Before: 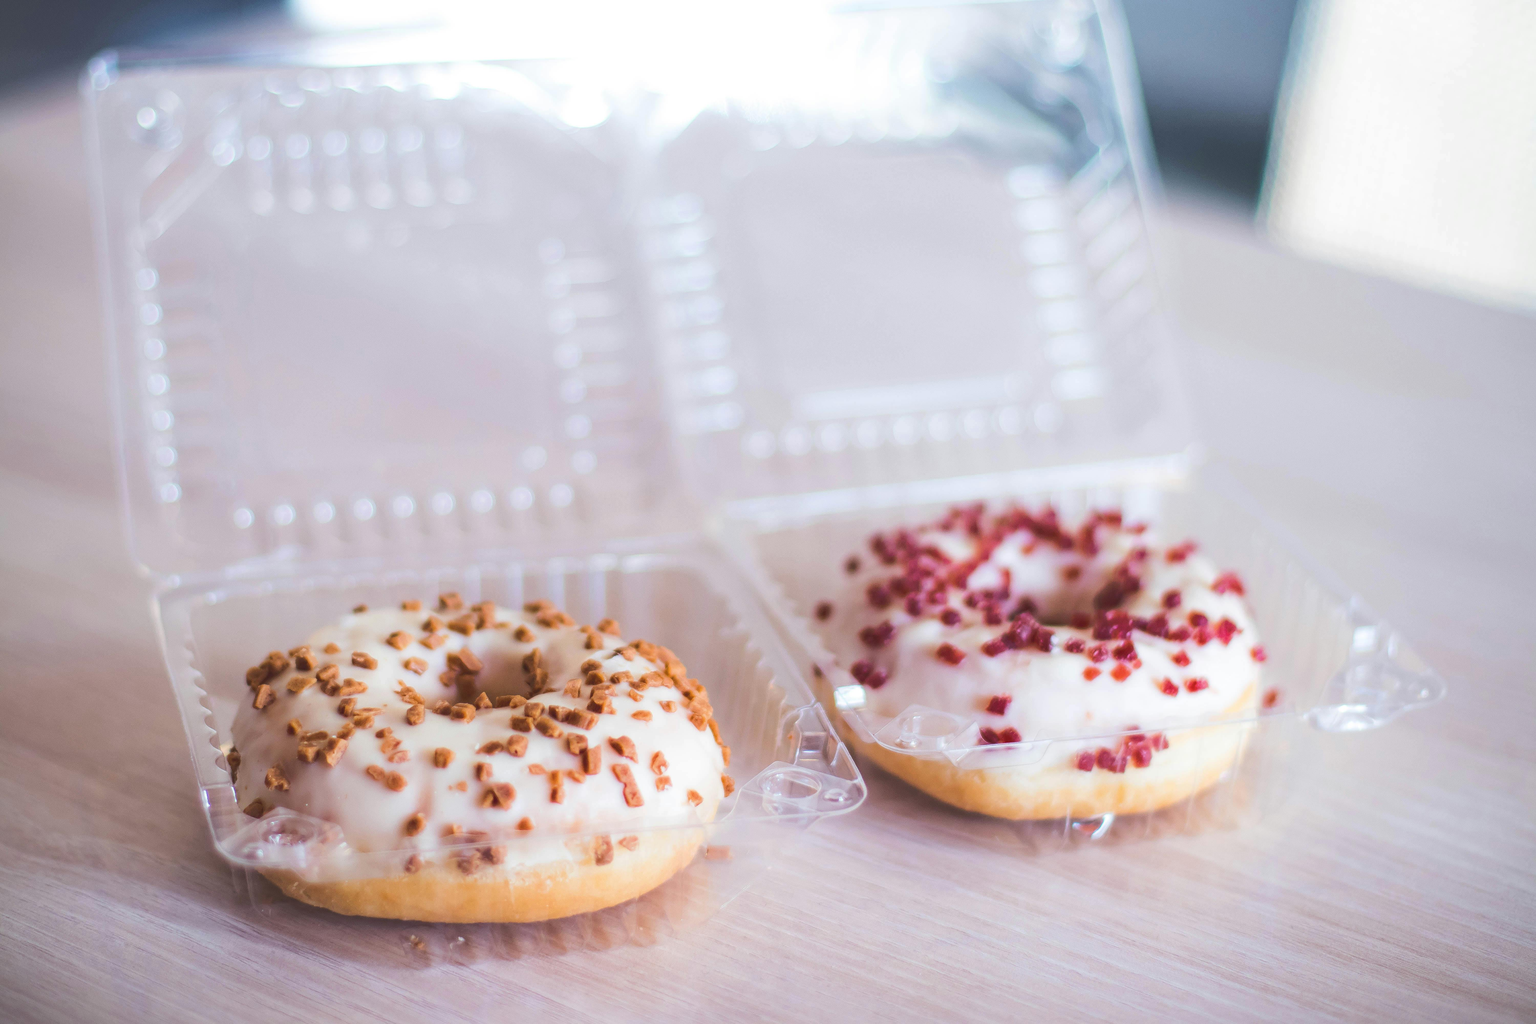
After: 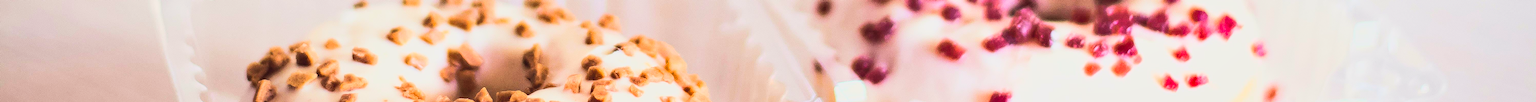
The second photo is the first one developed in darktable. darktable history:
sharpen: on, module defaults
exposure: black level correction 0, exposure 0.5 EV, compensate highlight preservation false
lowpass: radius 0.5, unbound 0
filmic rgb: black relative exposure -5 EV, hardness 2.88, contrast 1.3, highlights saturation mix -30%
shadows and highlights: radius 125.46, shadows 30.51, highlights -30.51, low approximation 0.01, soften with gaussian
color correction: highlights a* -0.95, highlights b* 4.5, shadows a* 3.55
contrast brightness saturation: contrast 0.2, brightness 0.16, saturation 0.22
crop and rotate: top 59.084%, bottom 30.916%
